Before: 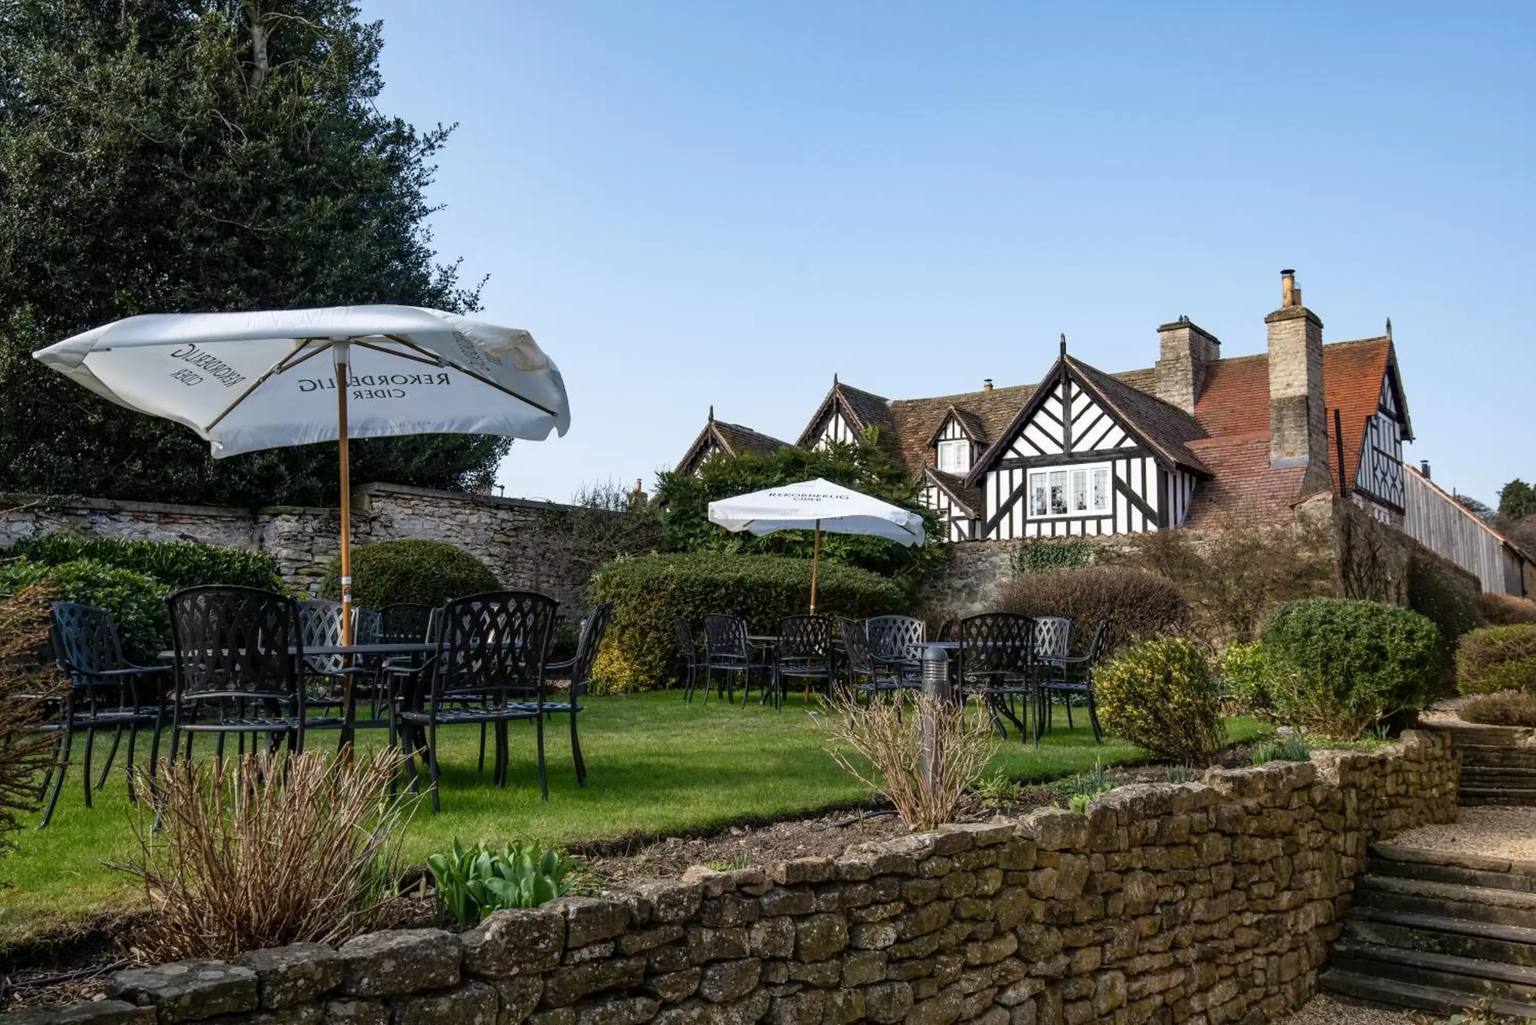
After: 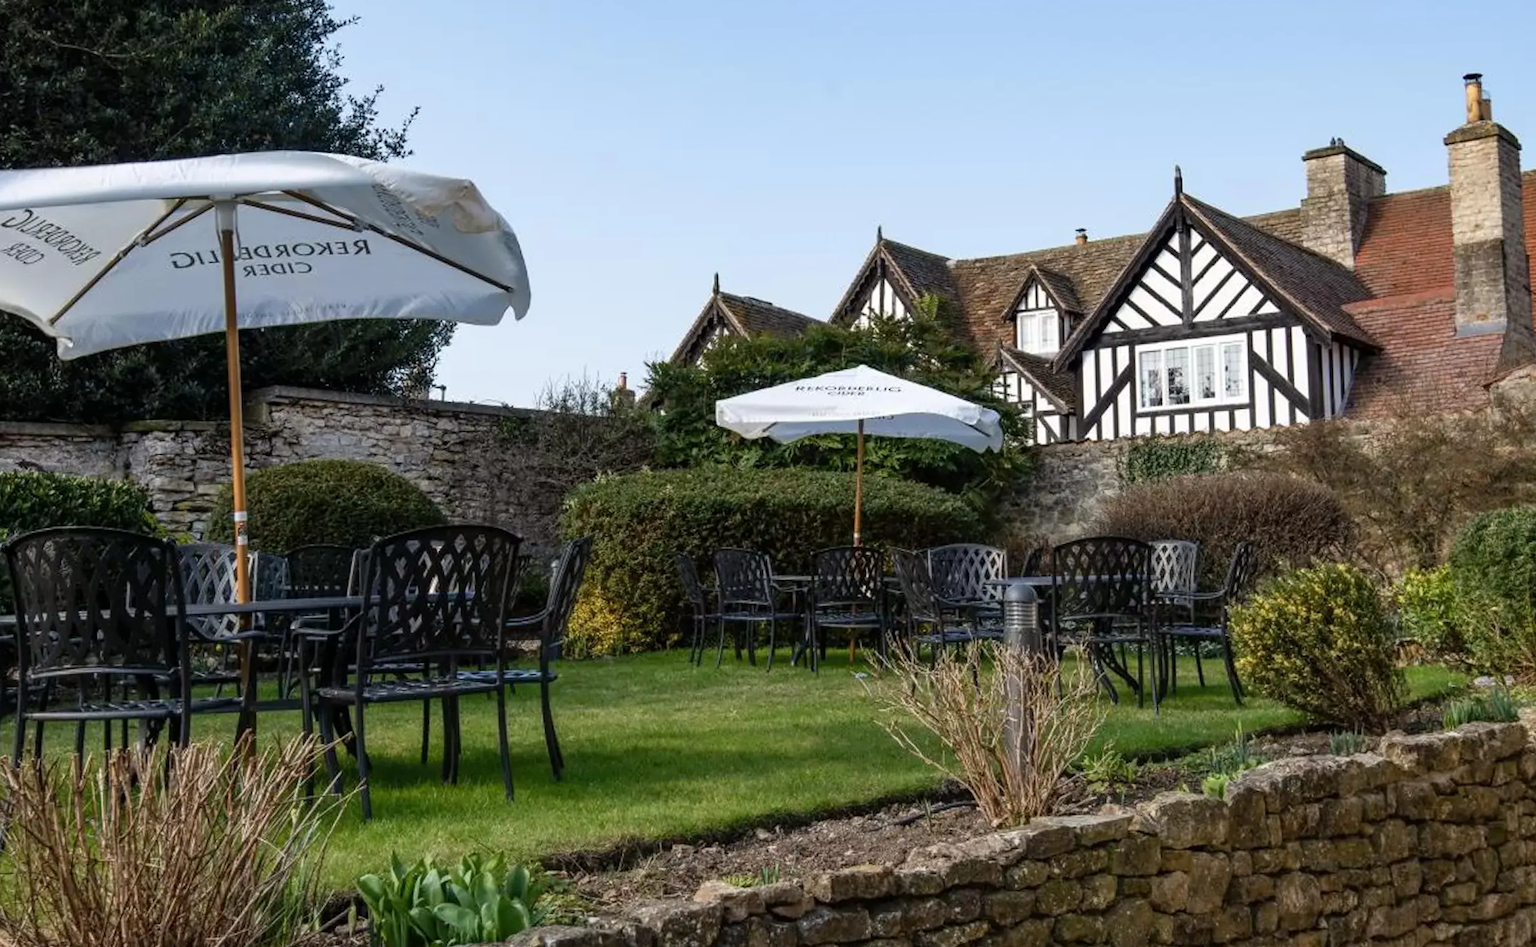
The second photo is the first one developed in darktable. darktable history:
rotate and perspective: rotation -4.86°, automatic cropping off
crop and rotate: angle -3.37°, left 9.79%, top 20.73%, right 12.42%, bottom 11.82%
tone equalizer: on, module defaults
